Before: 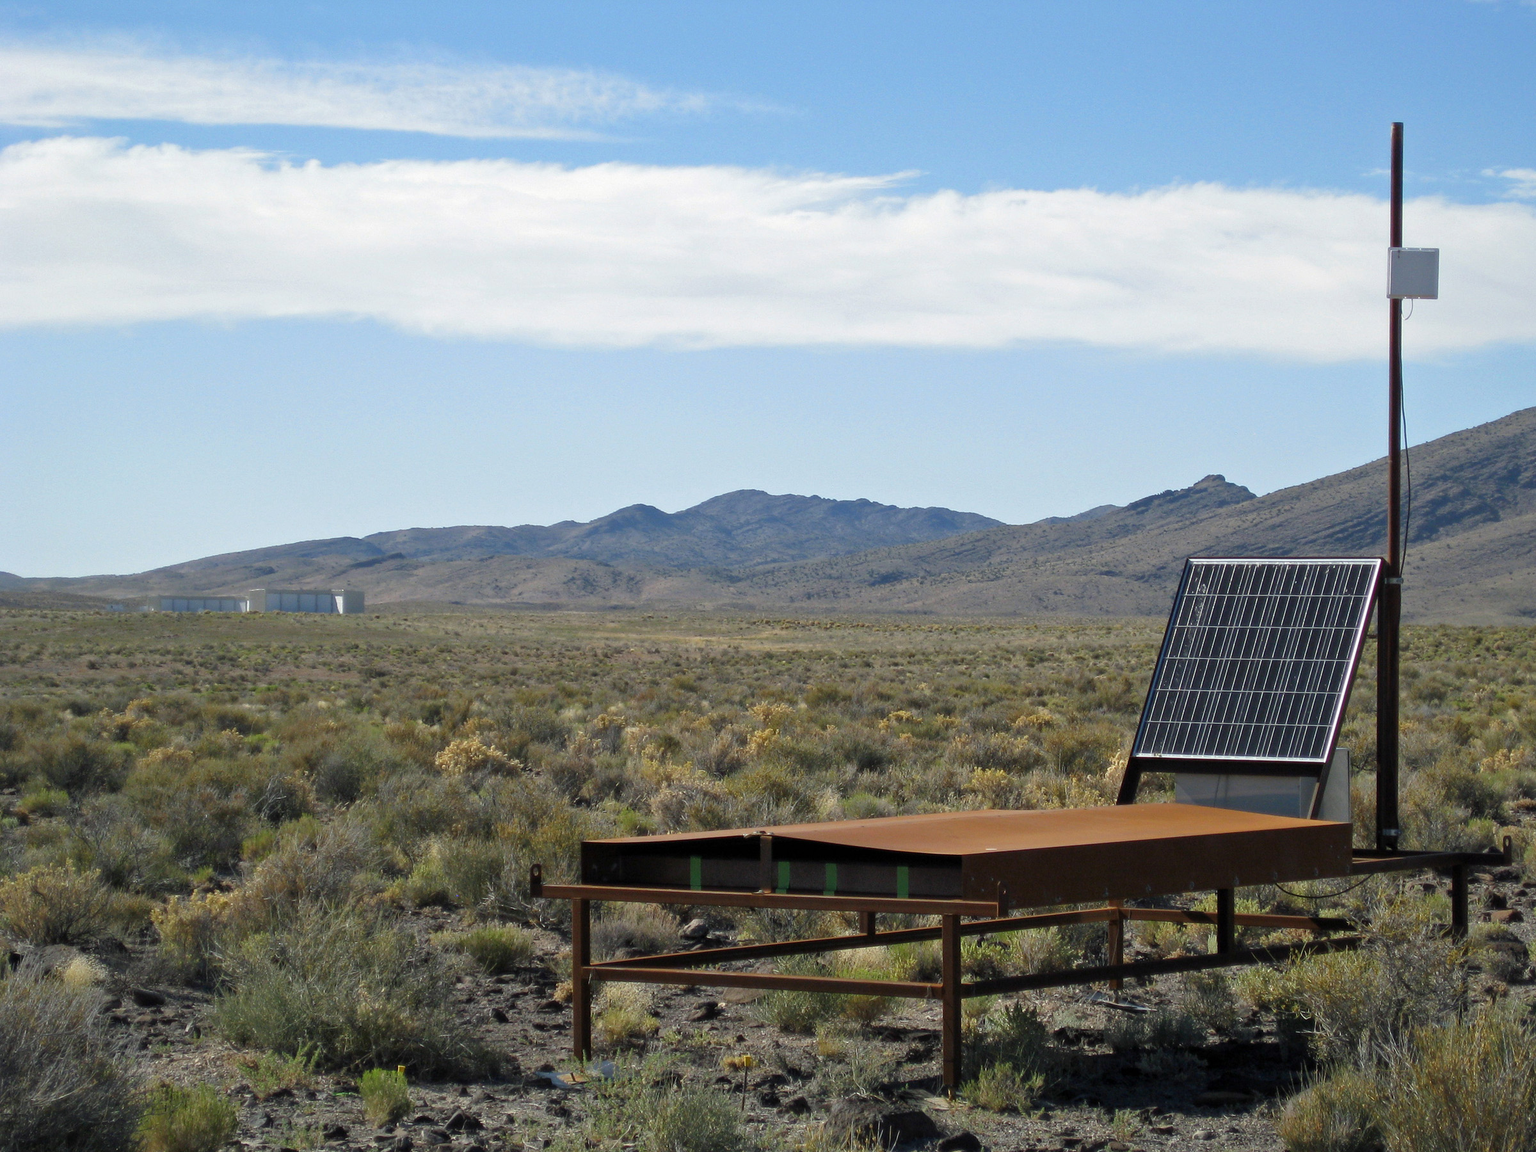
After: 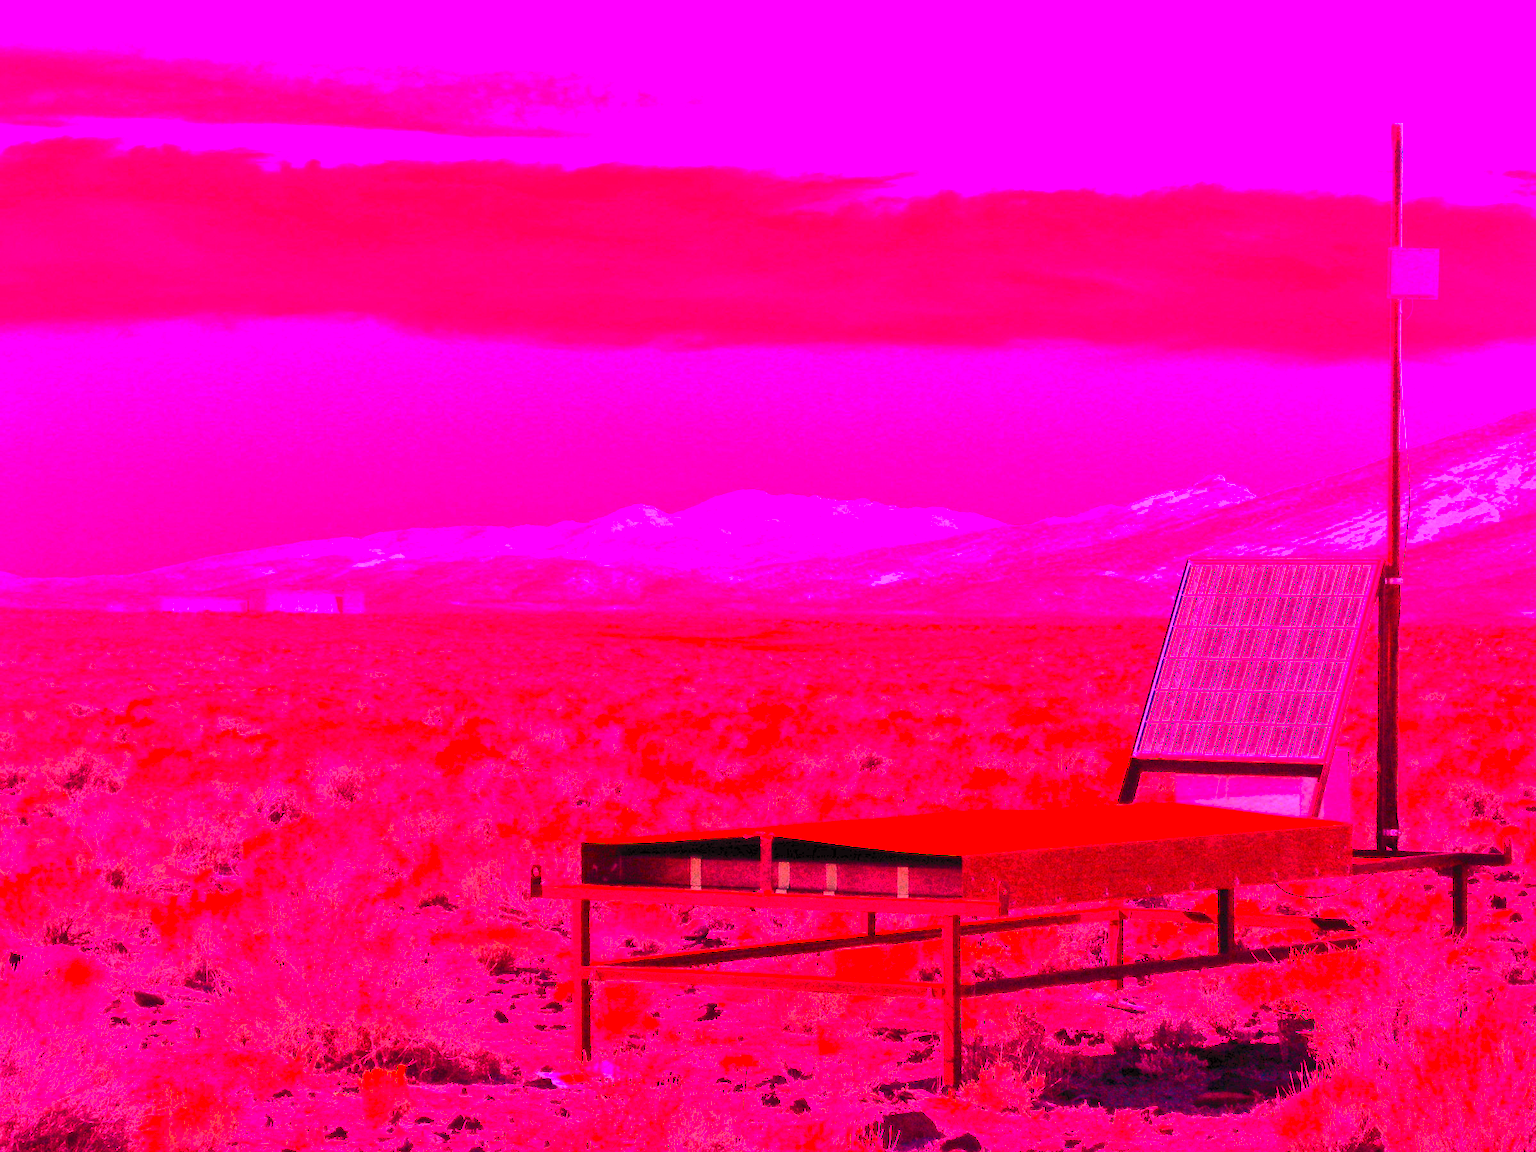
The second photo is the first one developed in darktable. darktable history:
contrast brightness saturation: contrast 0.83, brightness 0.59, saturation 0.59
tone equalizer: -8 EV 1 EV, -7 EV 1 EV, -6 EV 1 EV, -5 EV 1 EV, -4 EV 1 EV, -3 EV 0.75 EV, -2 EV 0.5 EV, -1 EV 0.25 EV
white balance: red 4.26, blue 1.802
